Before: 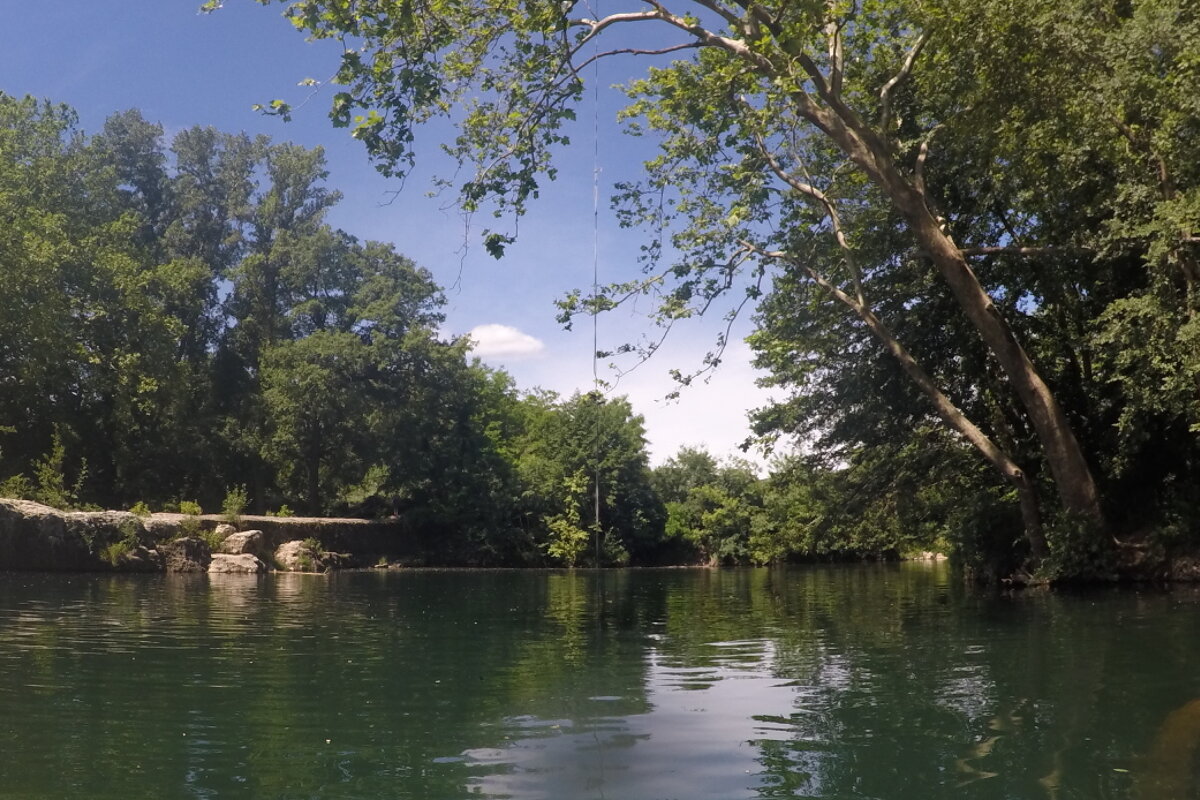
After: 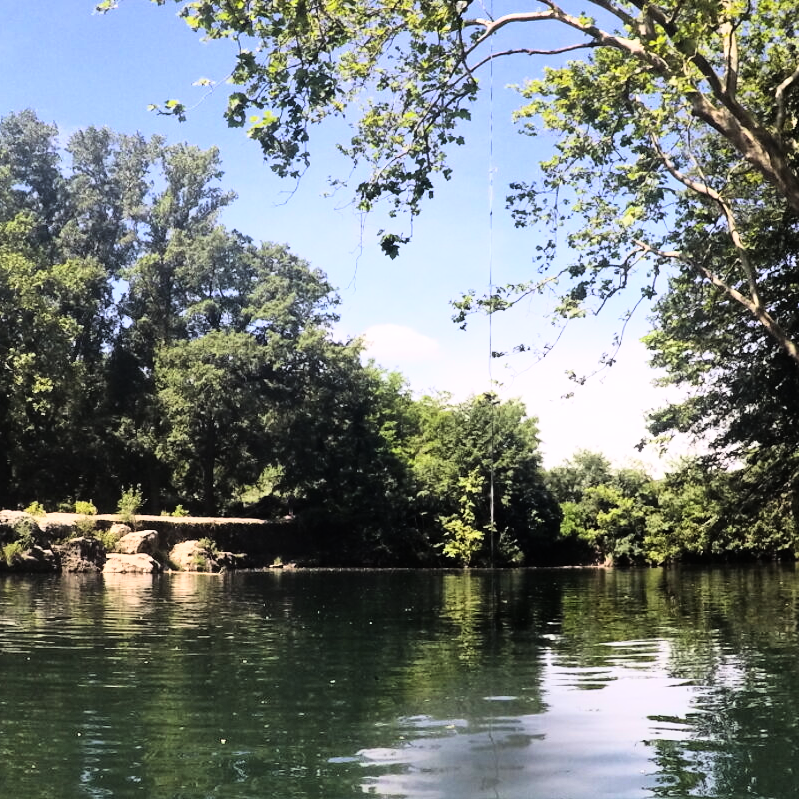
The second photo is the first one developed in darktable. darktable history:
crop and rotate: left 8.786%, right 24.548%
rgb curve: curves: ch0 [(0, 0) (0.21, 0.15) (0.24, 0.21) (0.5, 0.75) (0.75, 0.96) (0.89, 0.99) (1, 1)]; ch1 [(0, 0.02) (0.21, 0.13) (0.25, 0.2) (0.5, 0.67) (0.75, 0.9) (0.89, 0.97) (1, 1)]; ch2 [(0, 0.02) (0.21, 0.13) (0.25, 0.2) (0.5, 0.67) (0.75, 0.9) (0.89, 0.97) (1, 1)], compensate middle gray true
shadows and highlights: highlights color adjustment 0%, soften with gaussian
